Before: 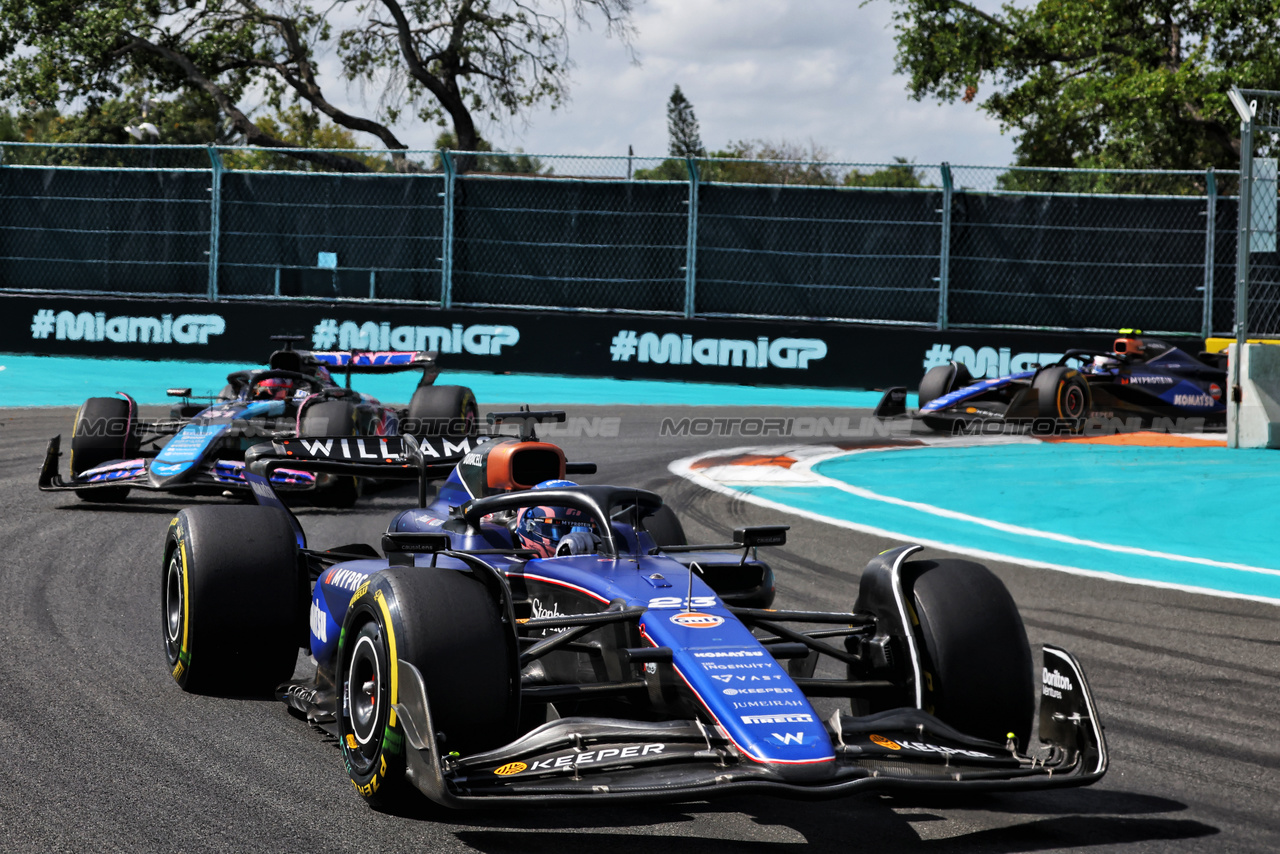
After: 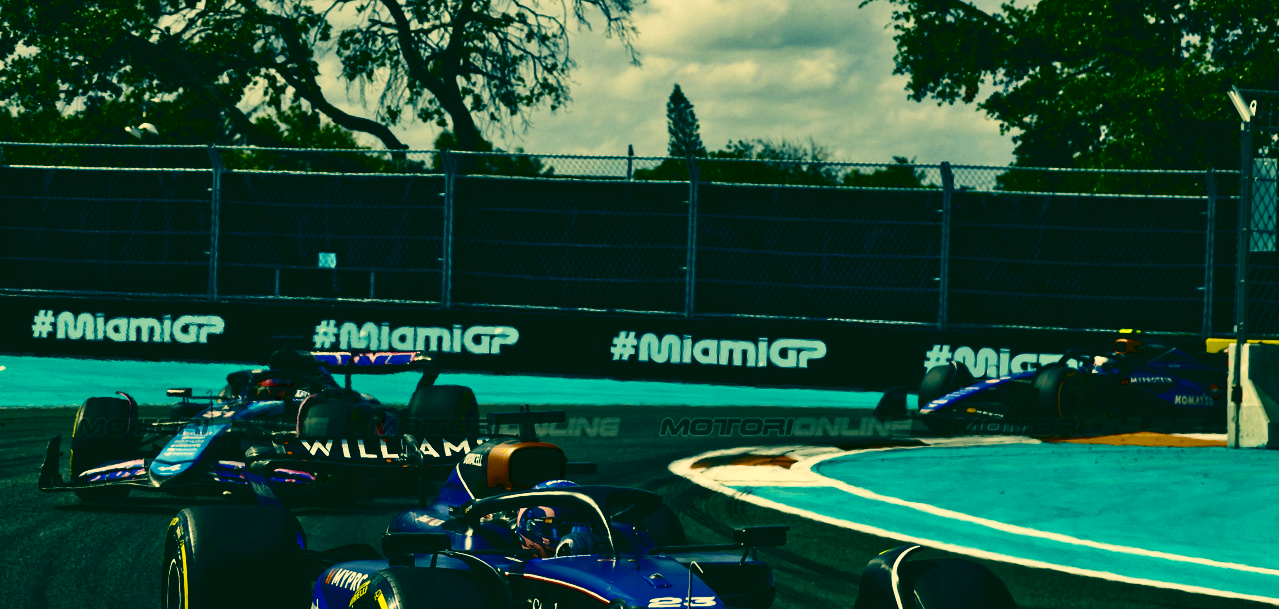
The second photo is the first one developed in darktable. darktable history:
crop: bottom 28.576%
contrast brightness saturation: contrast 0.93, brightness 0.2
color correction: highlights a* 1.83, highlights b* 34.02, shadows a* -36.68, shadows b* -5.48
exposure: black level correction 0.011, exposure -0.478 EV, compensate highlight preservation false
base curve: curves: ch0 [(0, 0) (0.841, 0.609) (1, 1)]
haze removal: compatibility mode true, adaptive false
color balance rgb: perceptual saturation grading › global saturation 25%, perceptual brilliance grading › mid-tones 10%, perceptual brilliance grading › shadows 15%, global vibrance 20%
velvia: on, module defaults
